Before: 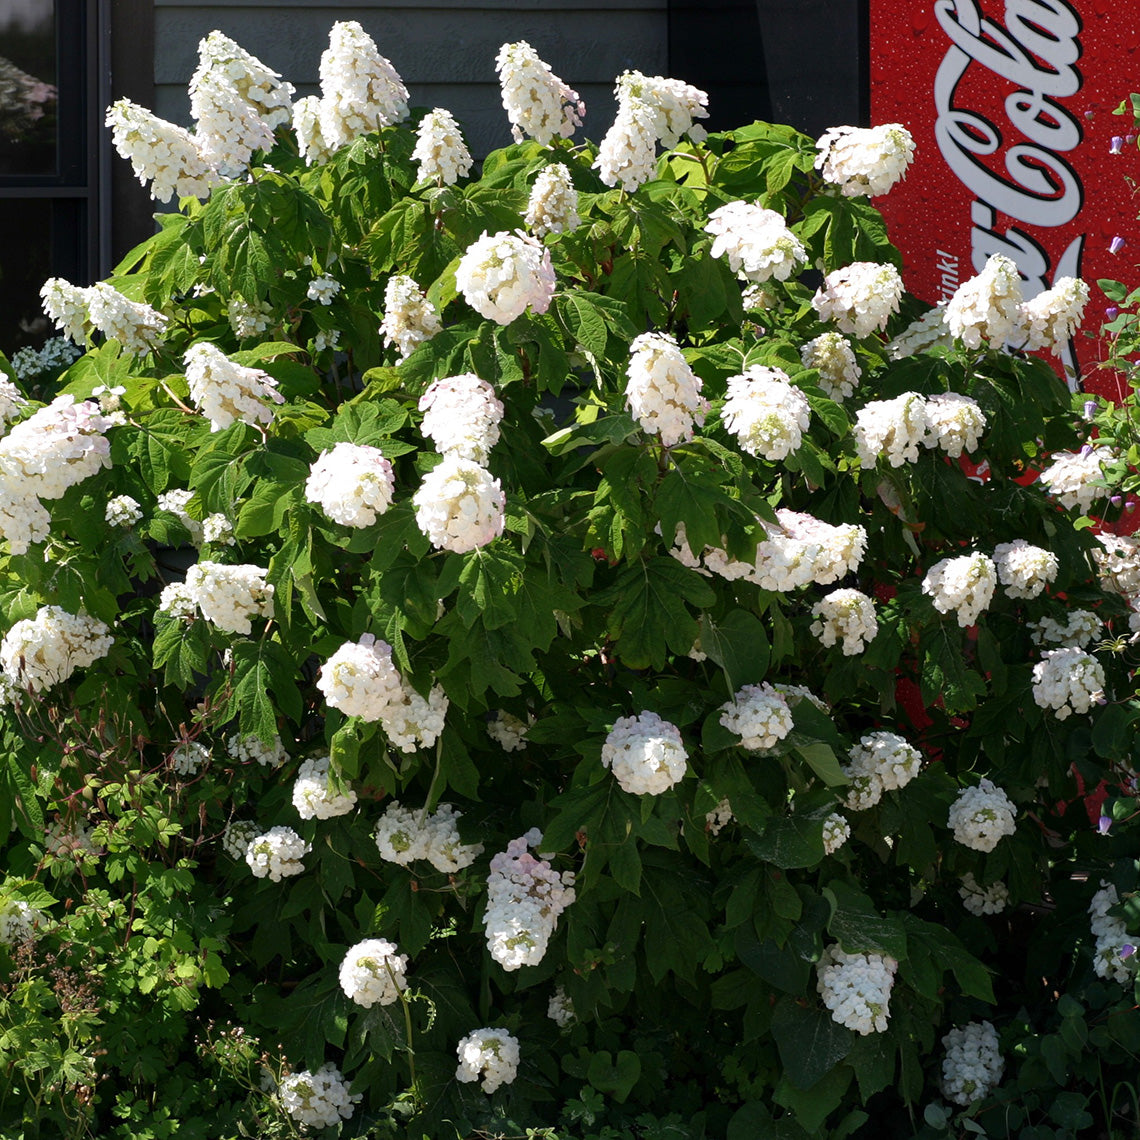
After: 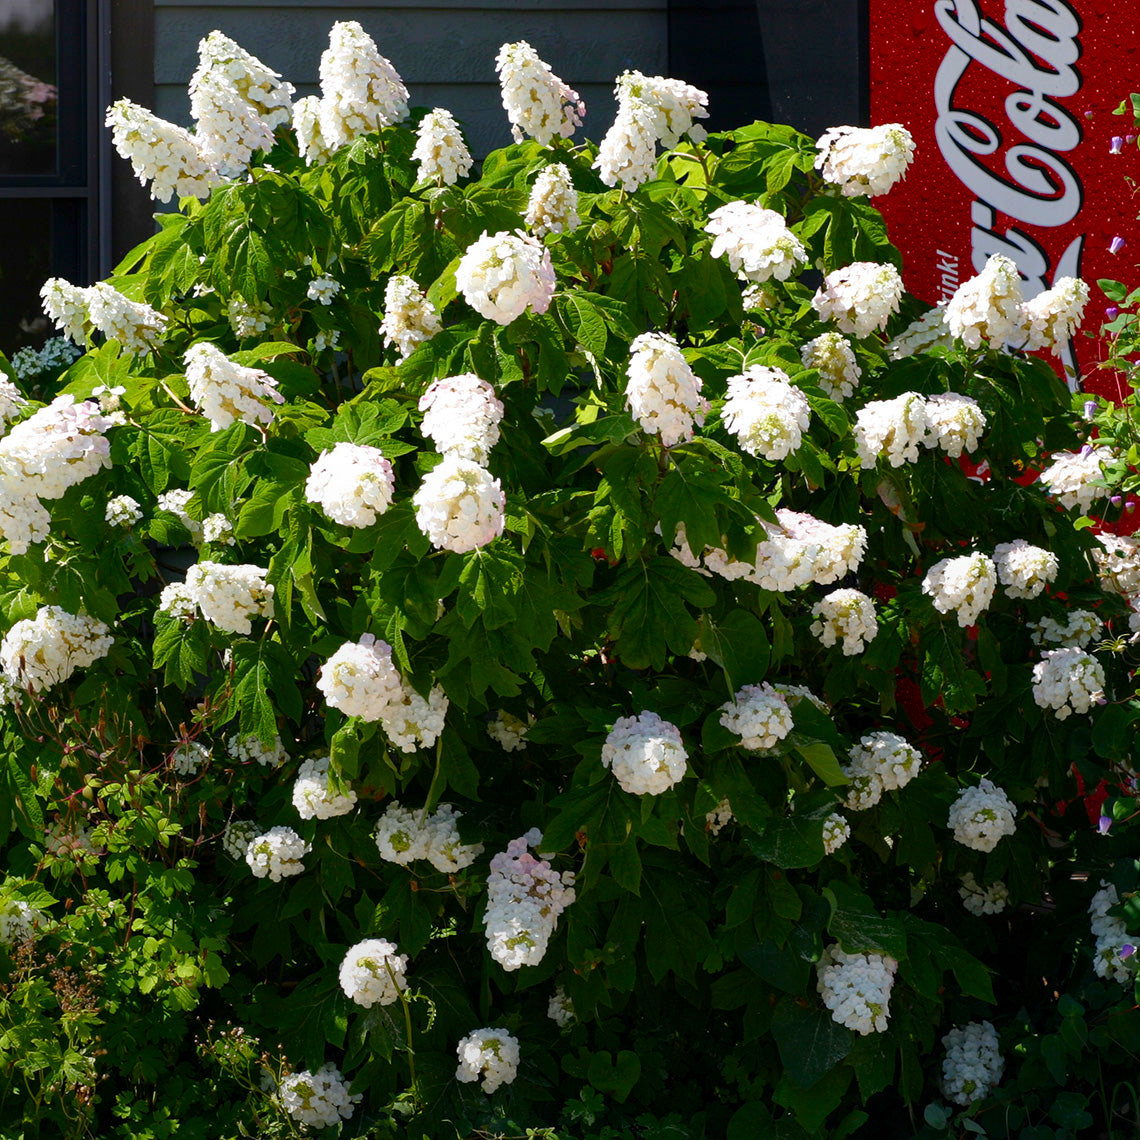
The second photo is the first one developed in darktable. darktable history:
graduated density: rotation -180°, offset 24.95
color balance rgb: perceptual saturation grading › global saturation 35%, perceptual saturation grading › highlights -25%, perceptual saturation grading › shadows 50%
